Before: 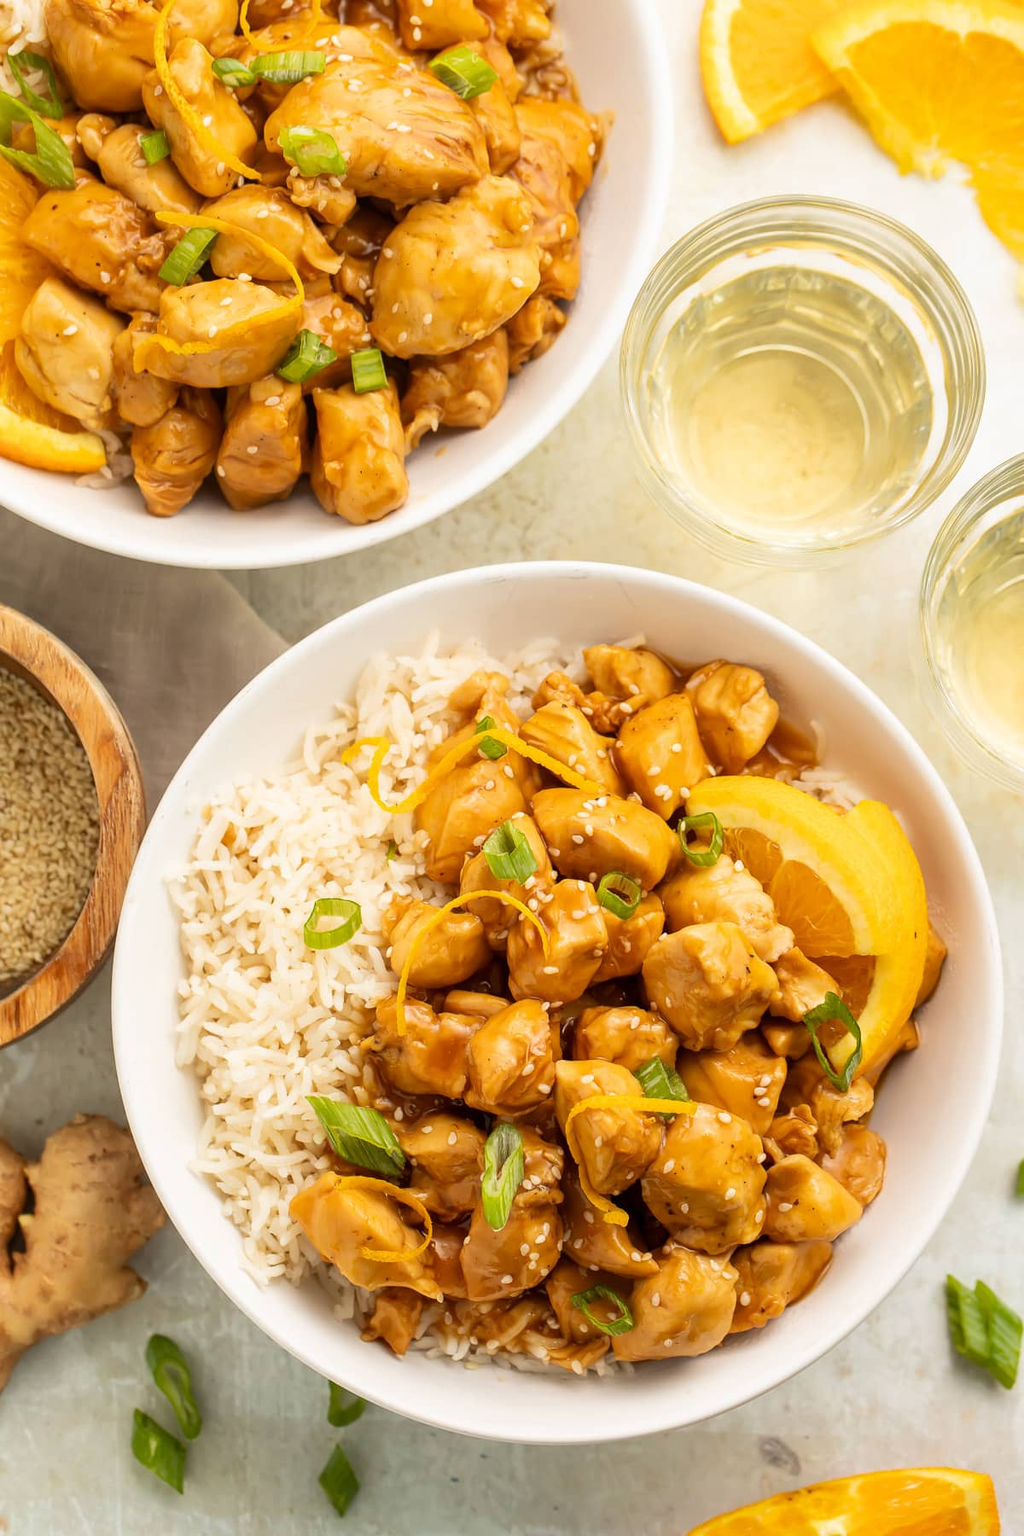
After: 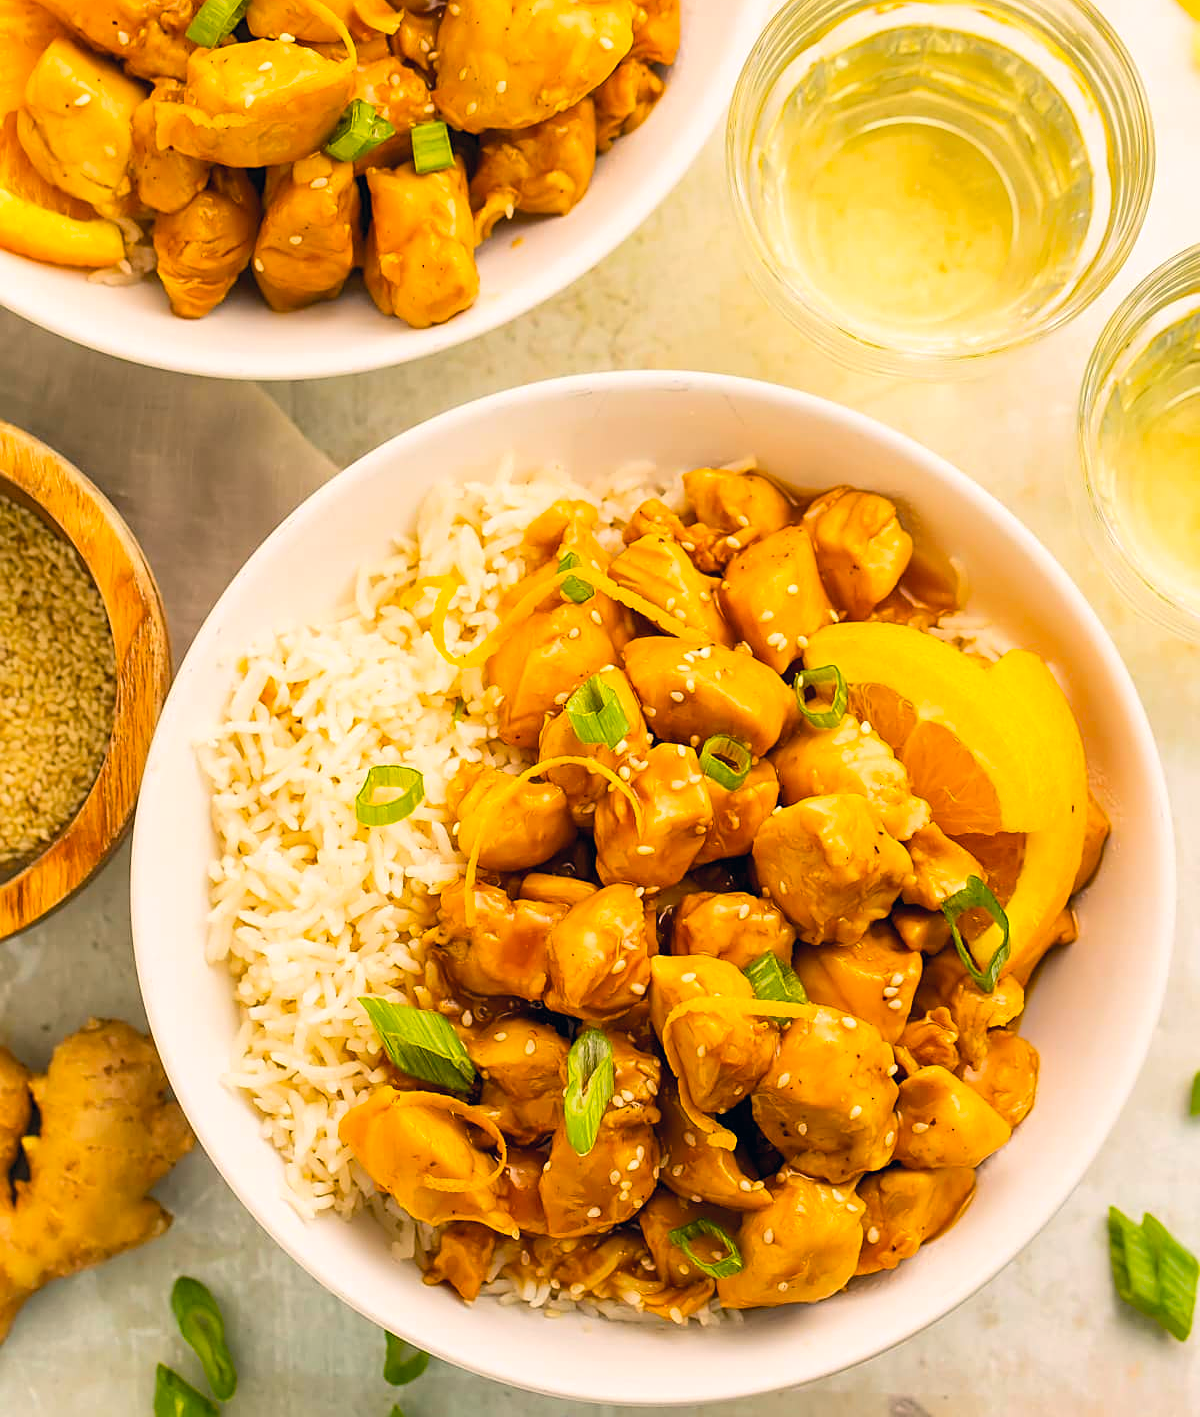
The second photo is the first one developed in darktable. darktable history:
tone equalizer: edges refinement/feathering 500, mask exposure compensation -1.57 EV, preserve details guided filter
color correction: highlights a* 5.41, highlights b* 5.3, shadows a* -4.89, shadows b* -5.04
crop and rotate: top 15.951%, bottom 5.316%
color balance rgb: shadows lift › luminance -10.204%, shadows lift › chroma 0.924%, shadows lift › hue 111.03°, perceptual saturation grading › global saturation 29.671%
sharpen: on, module defaults
contrast brightness saturation: contrast 0.072, brightness 0.079, saturation 0.176
